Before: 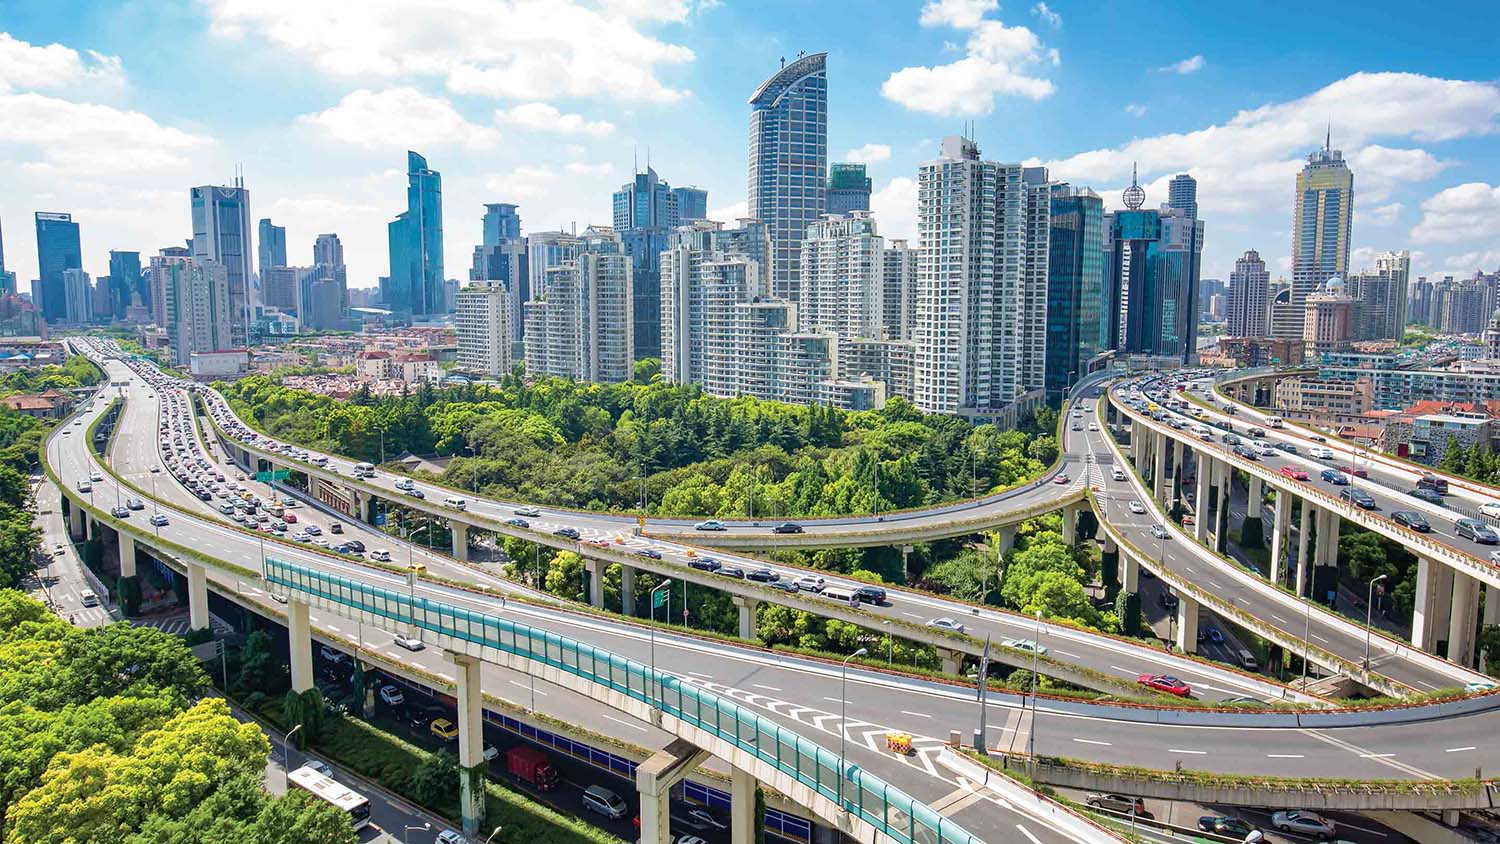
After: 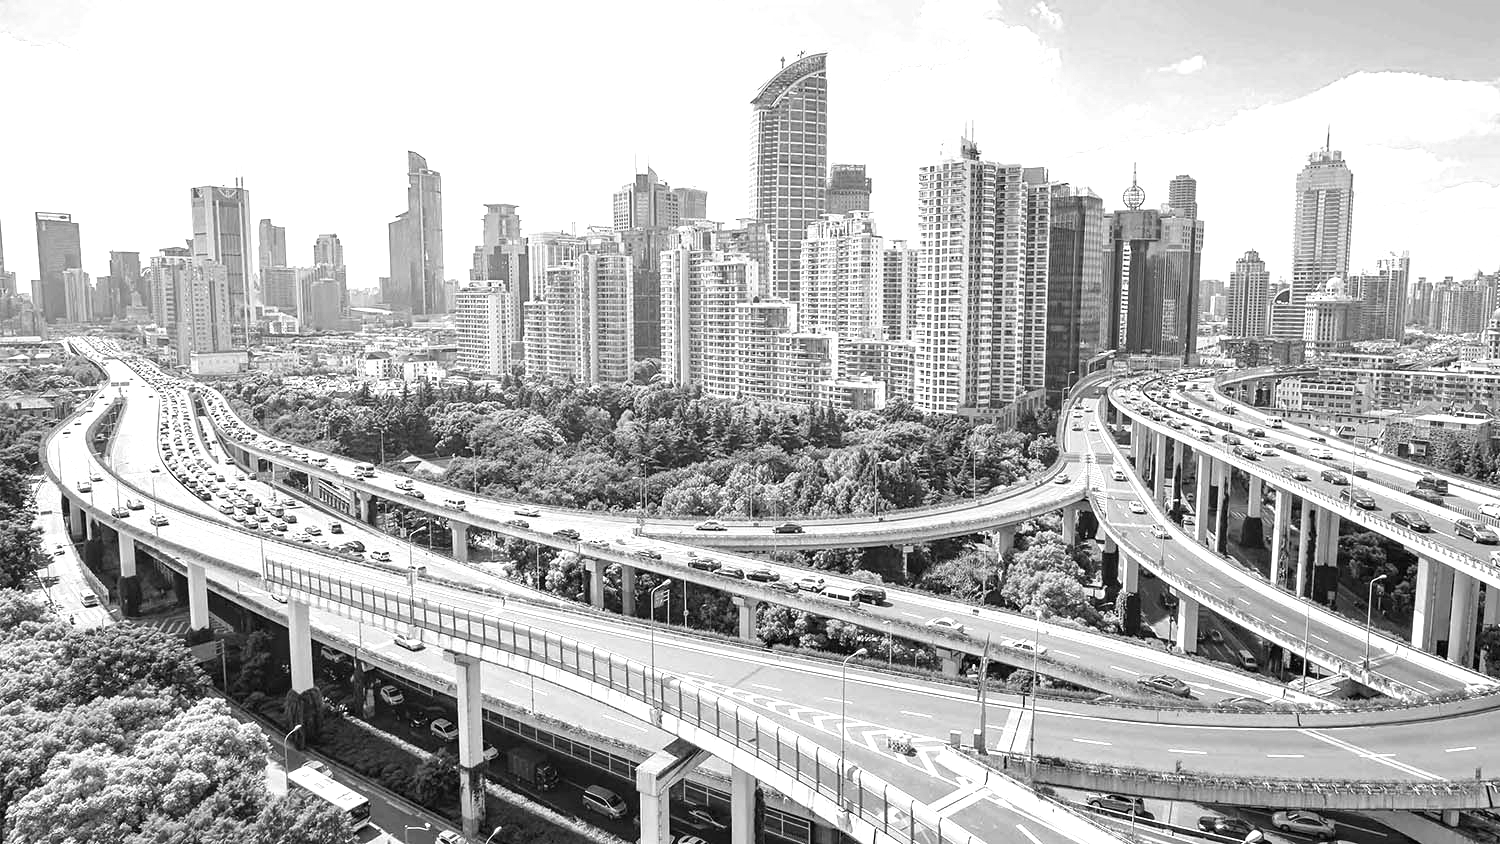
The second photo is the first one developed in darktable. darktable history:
exposure: exposure 0.921 EV, compensate highlight preservation false
color calibration: output gray [0.21, 0.42, 0.37, 0], gray › normalize channels true, illuminant same as pipeline (D50), adaptation XYZ, x 0.346, y 0.359, gamut compression 0
monochrome: on, module defaults
